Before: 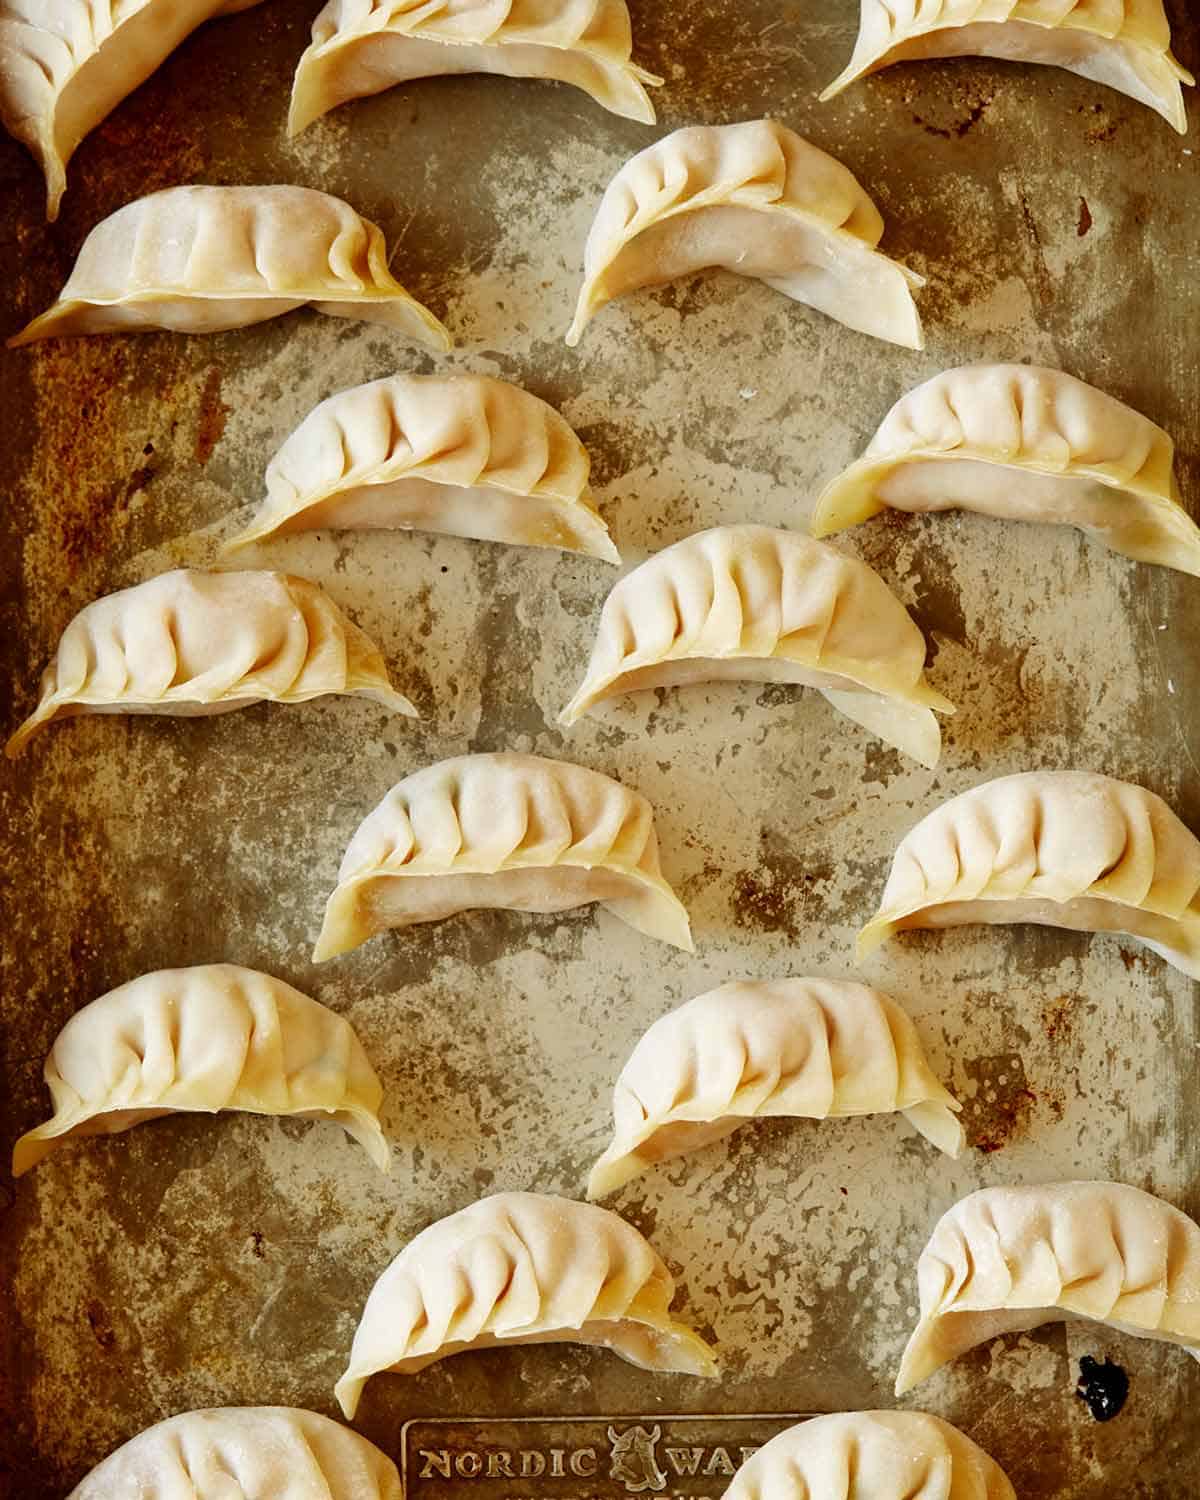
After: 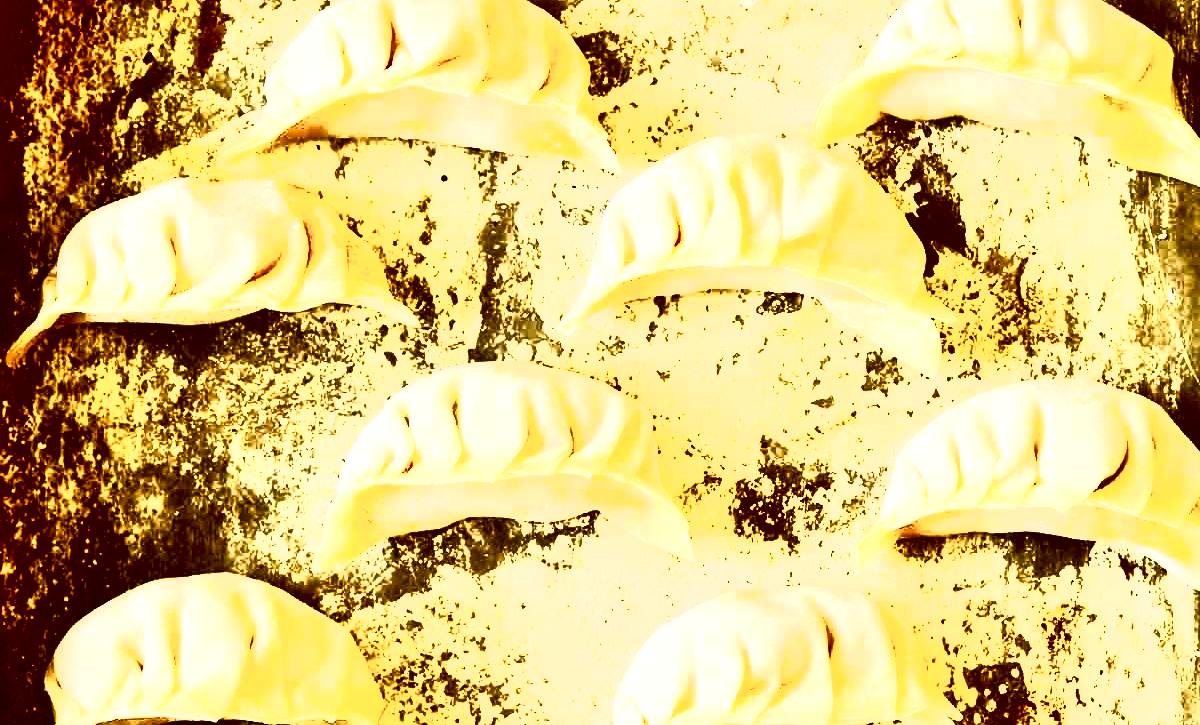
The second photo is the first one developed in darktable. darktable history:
haze removal: compatibility mode true, adaptive false
crop and rotate: top 26.153%, bottom 25.474%
shadows and highlights: shadows 74.17, highlights -25.94, soften with gaussian
exposure: exposure 0.296 EV, compensate exposure bias true, compensate highlight preservation false
local contrast: mode bilateral grid, contrast 25, coarseness 47, detail 151%, midtone range 0.2
tone curve: curves: ch0 [(0, 0) (0.003, 0.001) (0.011, 0.003) (0.025, 0.003) (0.044, 0.003) (0.069, 0.003) (0.1, 0.006) (0.136, 0.007) (0.177, 0.009) (0.224, 0.007) (0.277, 0.026) (0.335, 0.126) (0.399, 0.254) (0.468, 0.493) (0.543, 0.892) (0.623, 0.984) (0.709, 0.979) (0.801, 0.979) (0.898, 0.982) (1, 1)], color space Lab, independent channels, preserve colors none
color balance rgb: linear chroma grading › shadows 9.464%, linear chroma grading › highlights 9.621%, linear chroma grading › global chroma 14.453%, linear chroma grading › mid-tones 14.916%, perceptual saturation grading › global saturation 20%, perceptual saturation grading › highlights -49.552%, perceptual saturation grading › shadows 24.649%, perceptual brilliance grading › global brilliance 10.795%, global vibrance 10.823%
